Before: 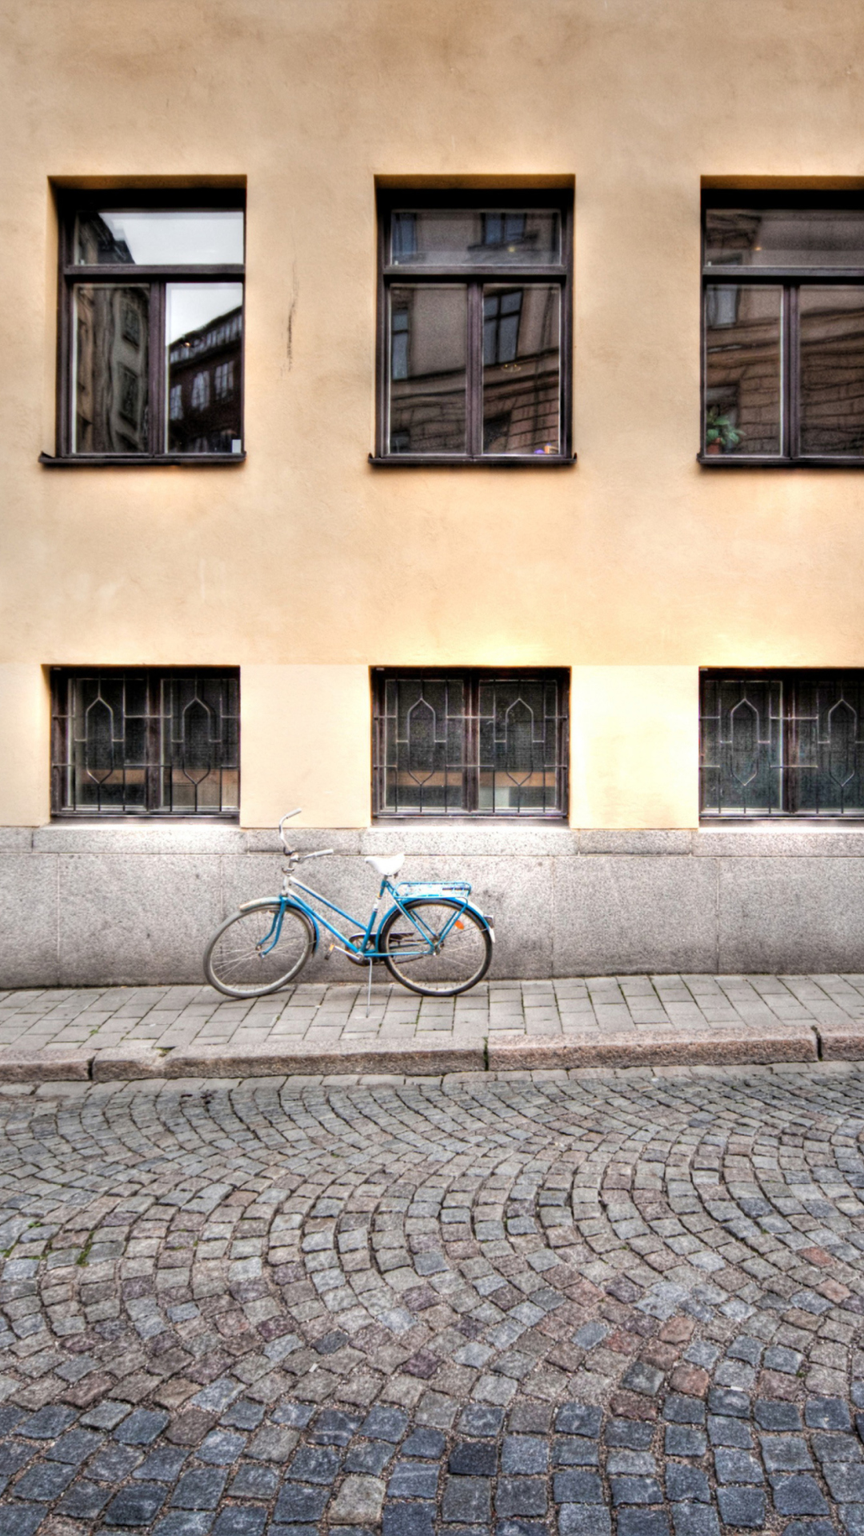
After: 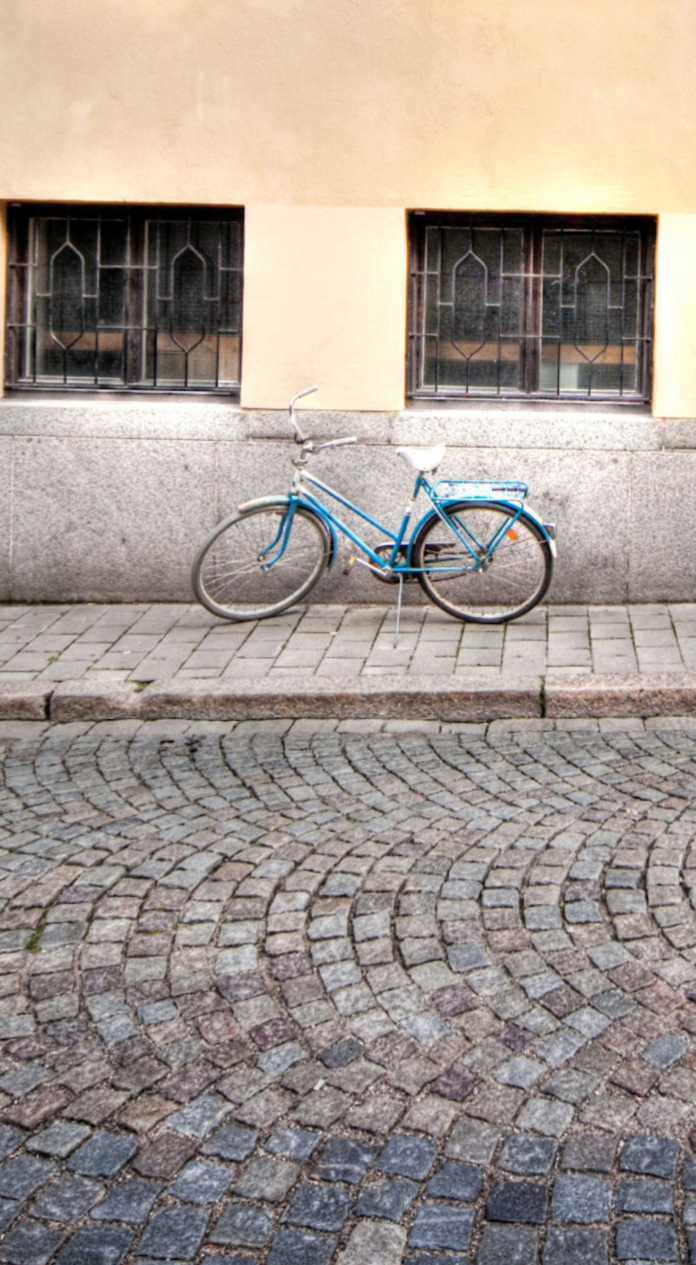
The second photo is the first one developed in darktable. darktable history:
crop and rotate: angle -1.11°, left 3.894%, top 31.813%, right 29.385%
